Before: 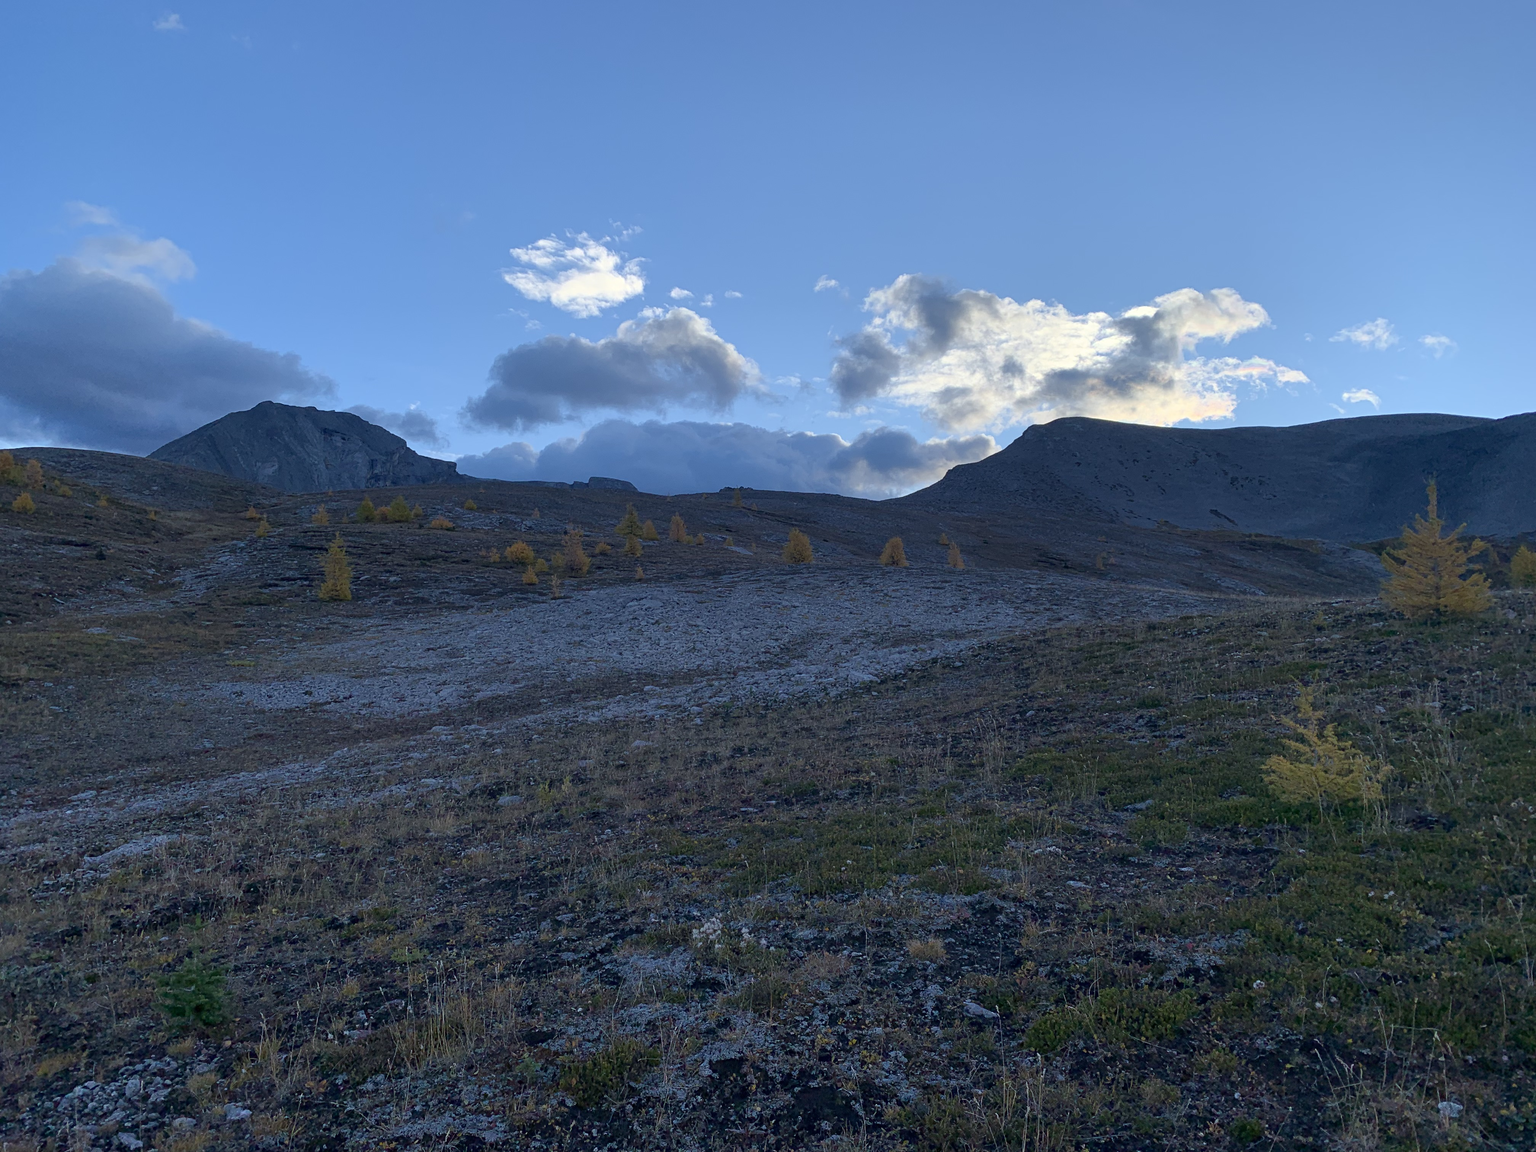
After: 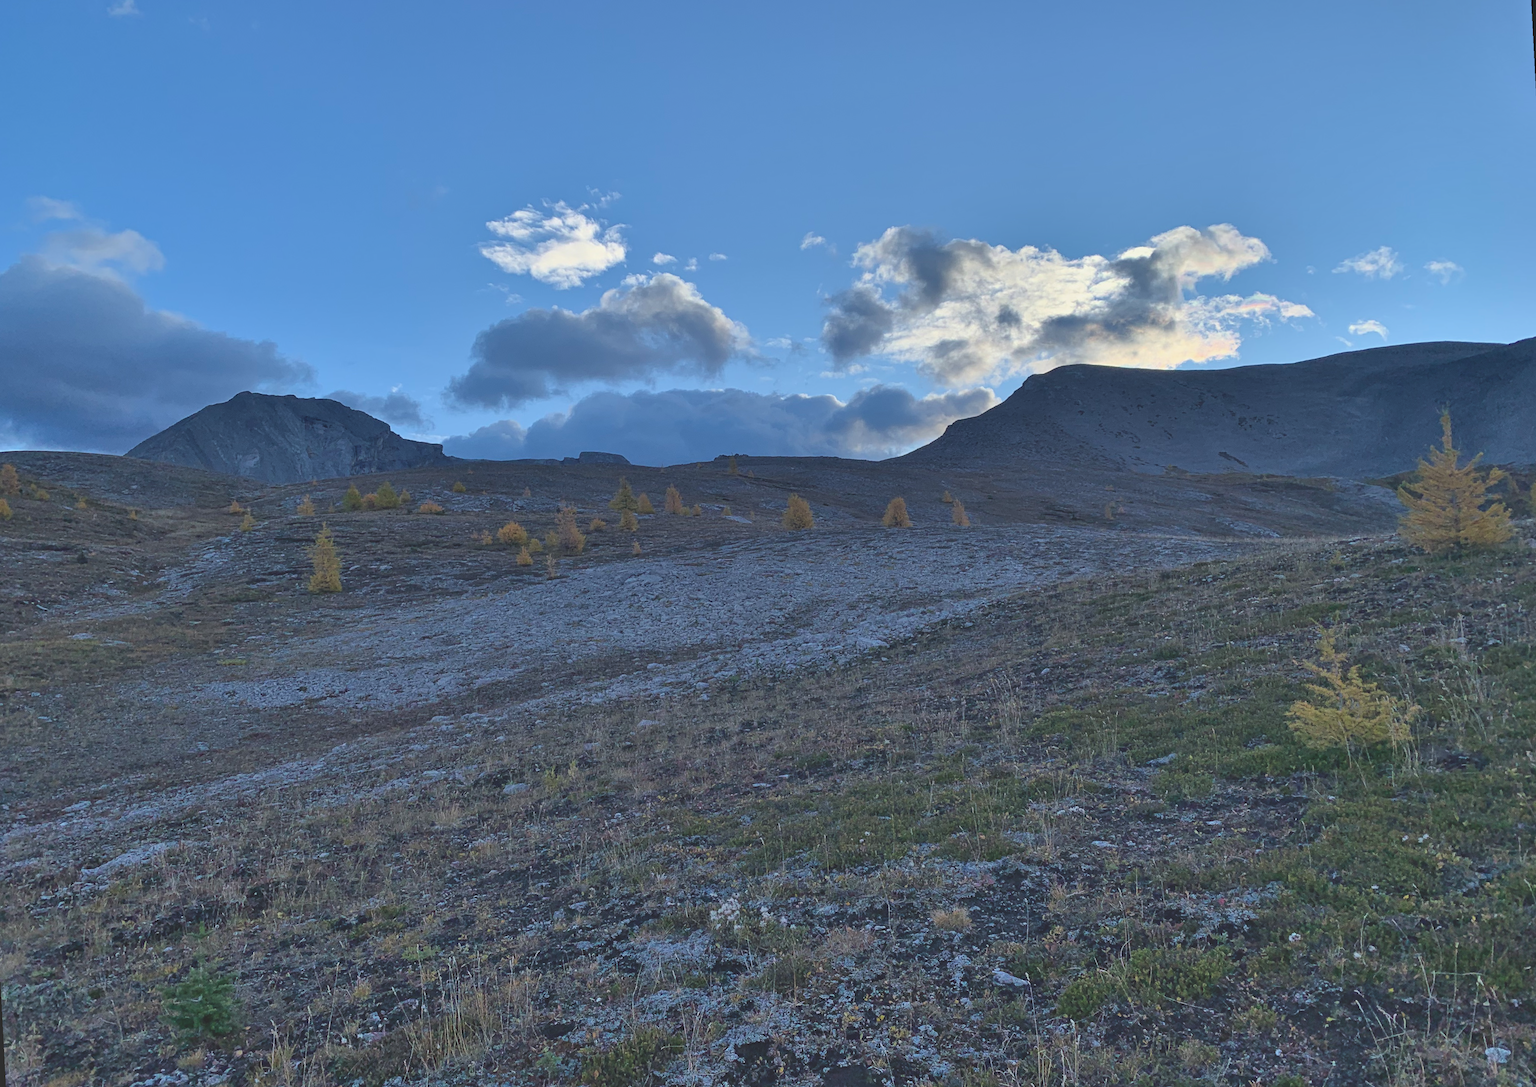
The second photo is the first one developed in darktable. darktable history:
rotate and perspective: rotation -3°, crop left 0.031, crop right 0.968, crop top 0.07, crop bottom 0.93
shadows and highlights: shadows 60, soften with gaussian
exposure: black level correction -0.015, exposure -0.125 EV, compensate highlight preservation false
